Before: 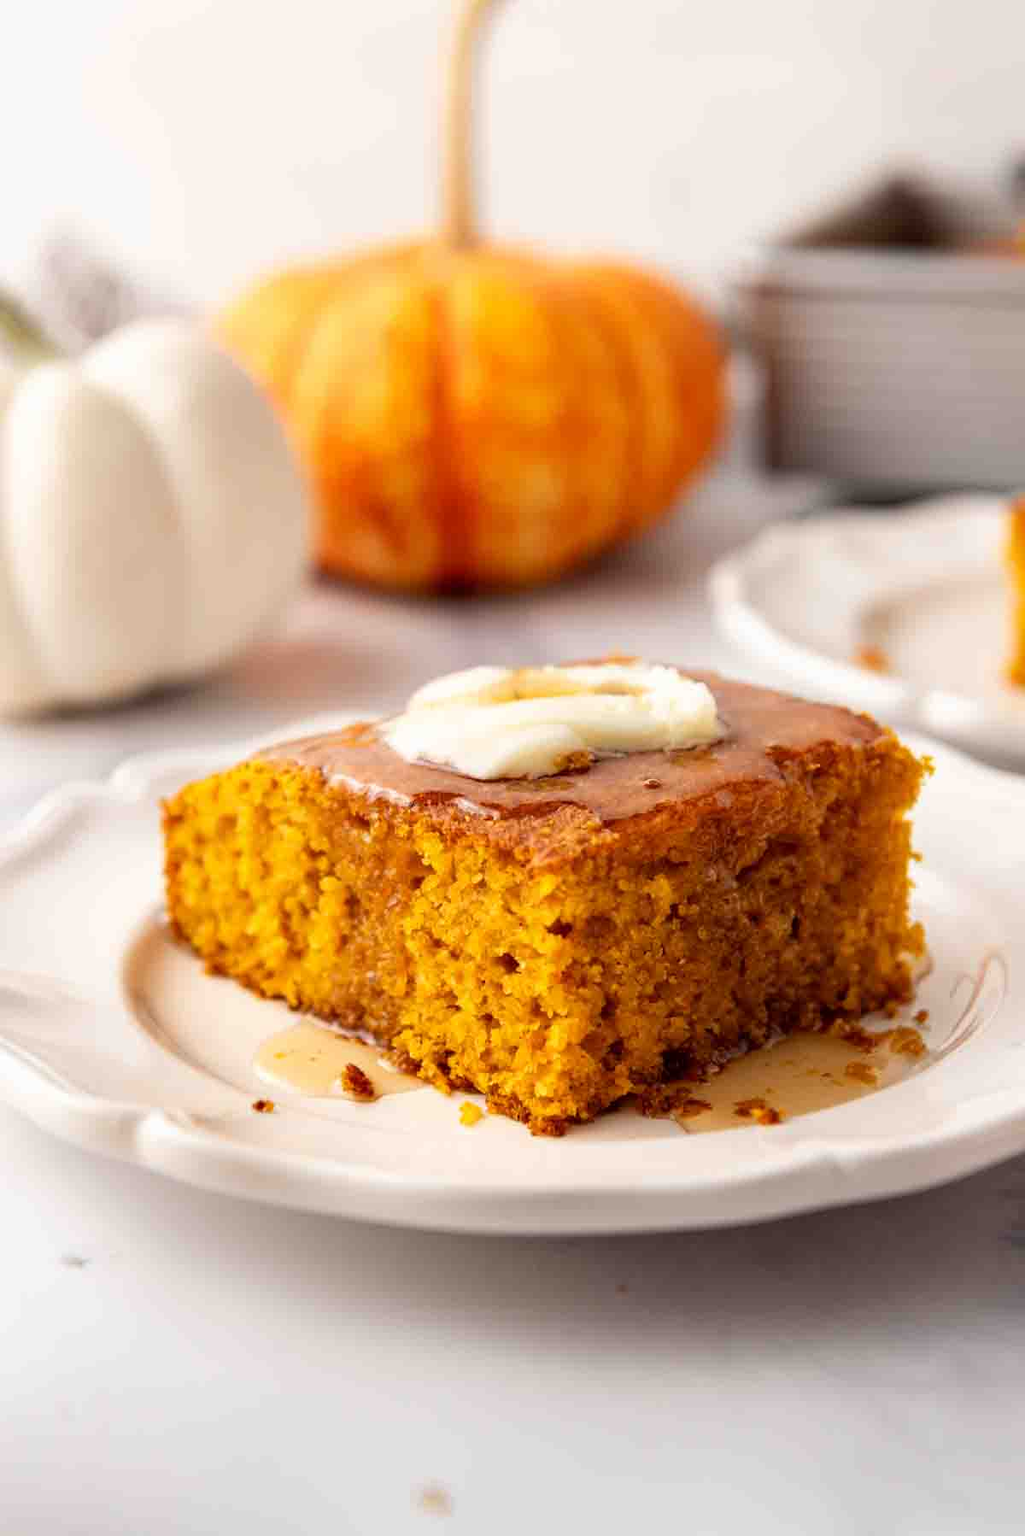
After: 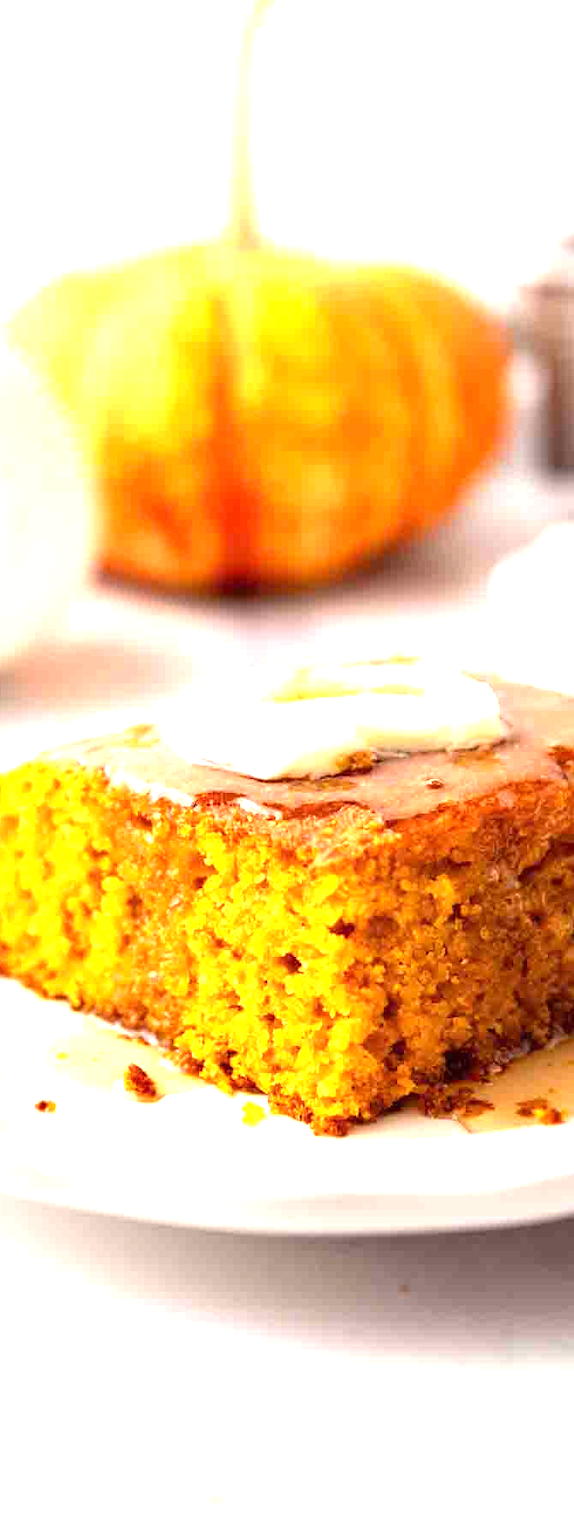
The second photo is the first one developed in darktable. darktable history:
crop: left 21.285%, right 22.563%
exposure: black level correction 0, exposure 1.293 EV, compensate highlight preservation false
